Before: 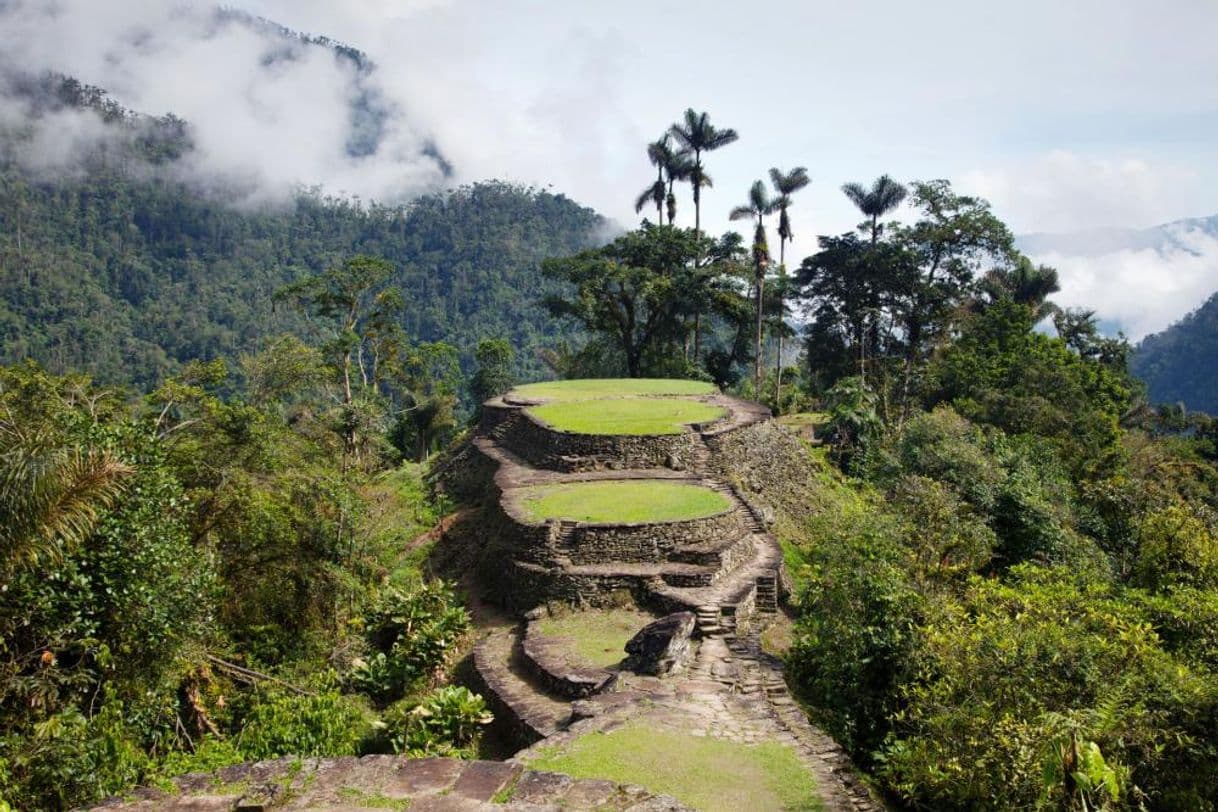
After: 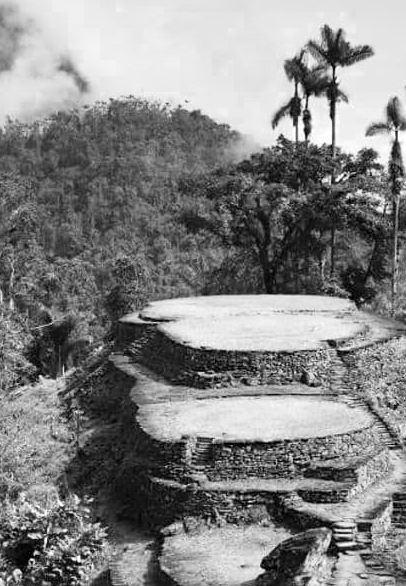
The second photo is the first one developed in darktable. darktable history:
sharpen: amount 0.207
shadows and highlights: radius 127.87, shadows 30.38, highlights -30.83, low approximation 0.01, soften with gaussian
color zones: curves: ch0 [(0.002, 0.593) (0.143, 0.417) (0.285, 0.541) (0.455, 0.289) (0.608, 0.327) (0.727, 0.283) (0.869, 0.571) (1, 0.603)]; ch1 [(0, 0) (0.143, 0) (0.286, 0) (0.429, 0) (0.571, 0) (0.714, 0) (0.857, 0)], mix 39.12%
tone curve: curves: ch0 [(0, 0) (0.739, 0.837) (1, 1)]; ch1 [(0, 0) (0.226, 0.261) (0.383, 0.397) (0.462, 0.473) (0.498, 0.502) (0.521, 0.52) (0.578, 0.57) (1, 1)]; ch2 [(0, 0) (0.438, 0.456) (0.5, 0.5) (0.547, 0.557) (0.597, 0.58) (0.629, 0.603) (1, 1)], color space Lab, independent channels, preserve colors none
crop and rotate: left 29.917%, top 10.376%, right 36.741%, bottom 17.353%
